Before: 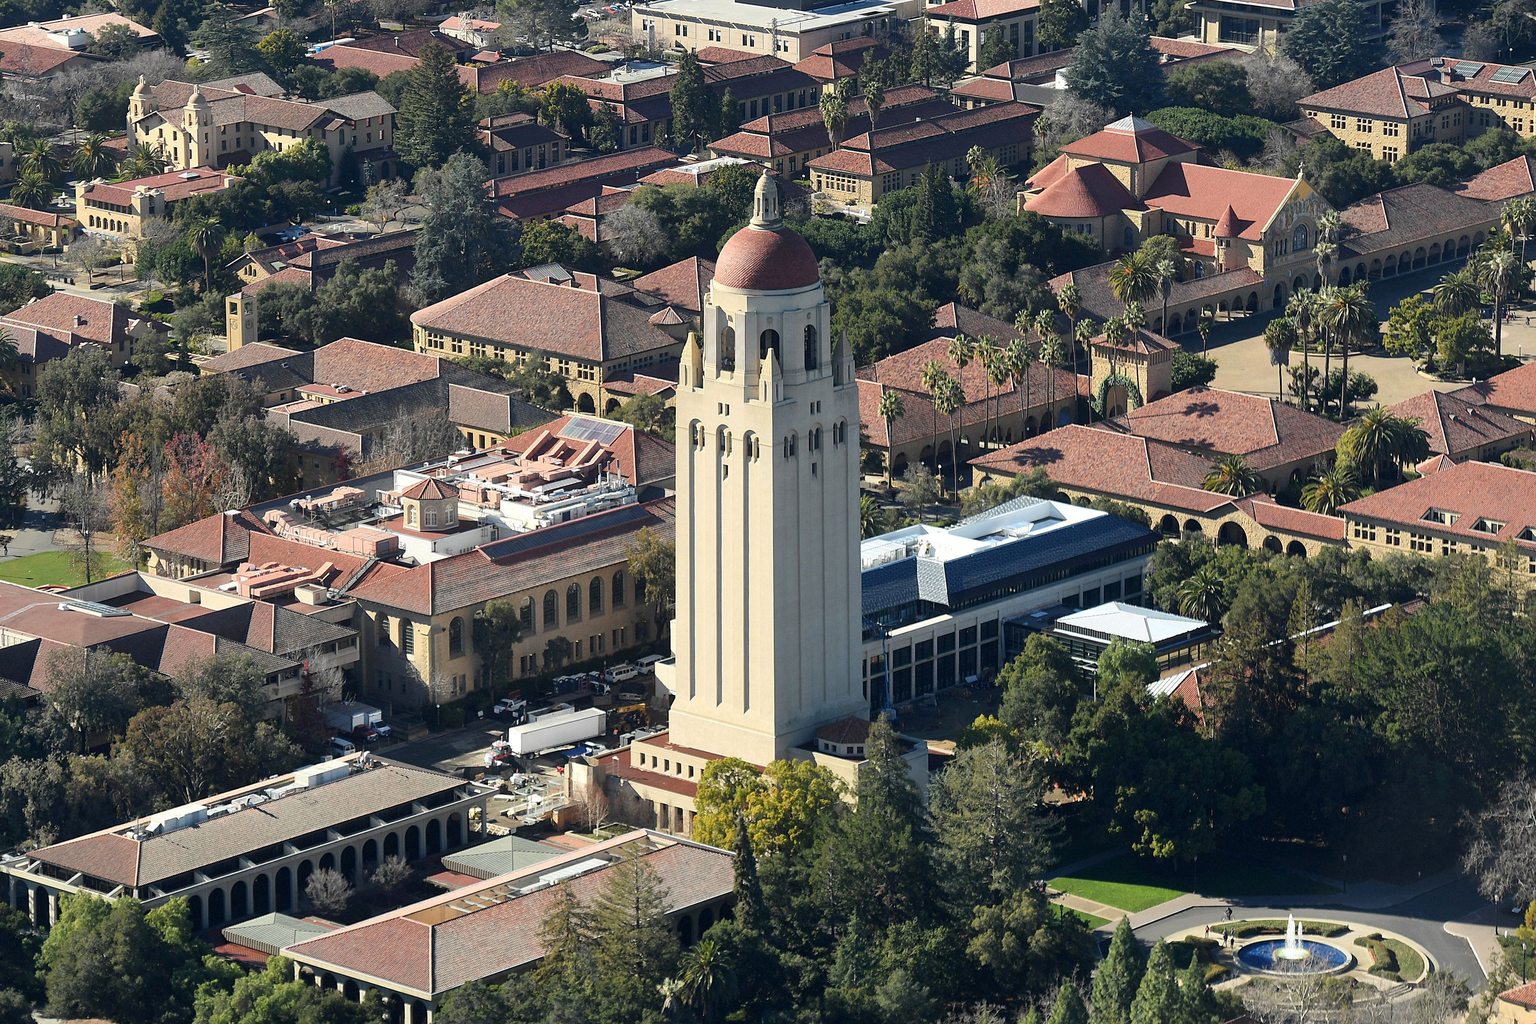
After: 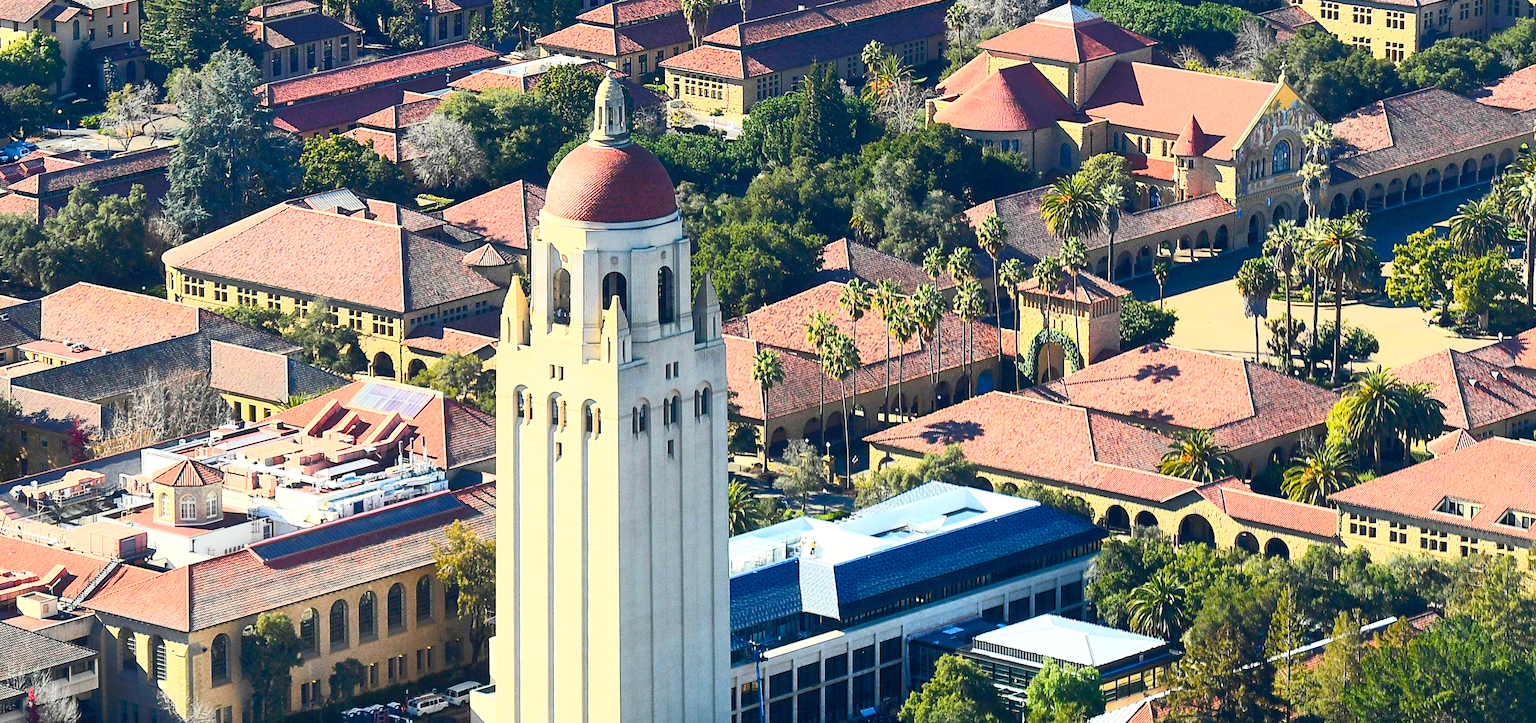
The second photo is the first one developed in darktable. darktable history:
tone equalizer: -8 EV 0.023 EV, -7 EV -0.031 EV, -6 EV 0.041 EV, -5 EV 0.034 EV, -4 EV 0.314 EV, -3 EV 0.636 EV, -2 EV 0.557 EV, -1 EV 0.182 EV, +0 EV 0.04 EV, edges refinement/feathering 500, mask exposure compensation -1.57 EV, preserve details no
color balance rgb: perceptual saturation grading › global saturation 20%, perceptual saturation grading › highlights -25.815%, perceptual saturation grading › shadows 50.209%, global vibrance 20%
contrast brightness saturation: contrast 0.241, brightness 0.241, saturation 0.384
crop: left 18.343%, top 11.074%, right 2.125%, bottom 32.771%
